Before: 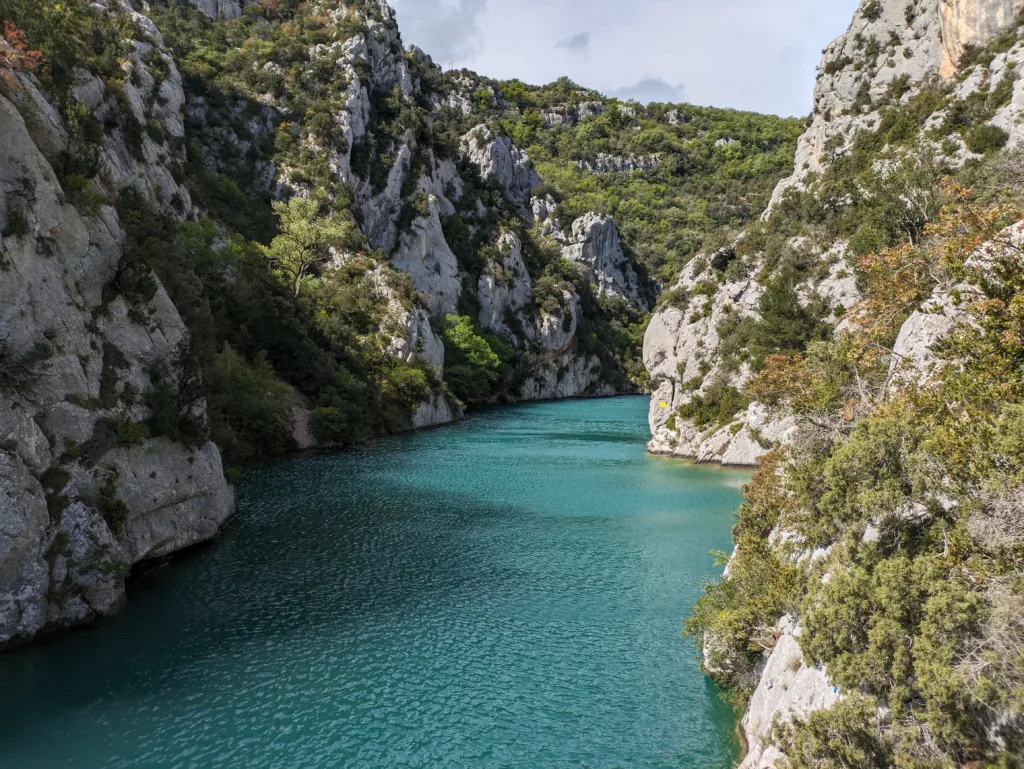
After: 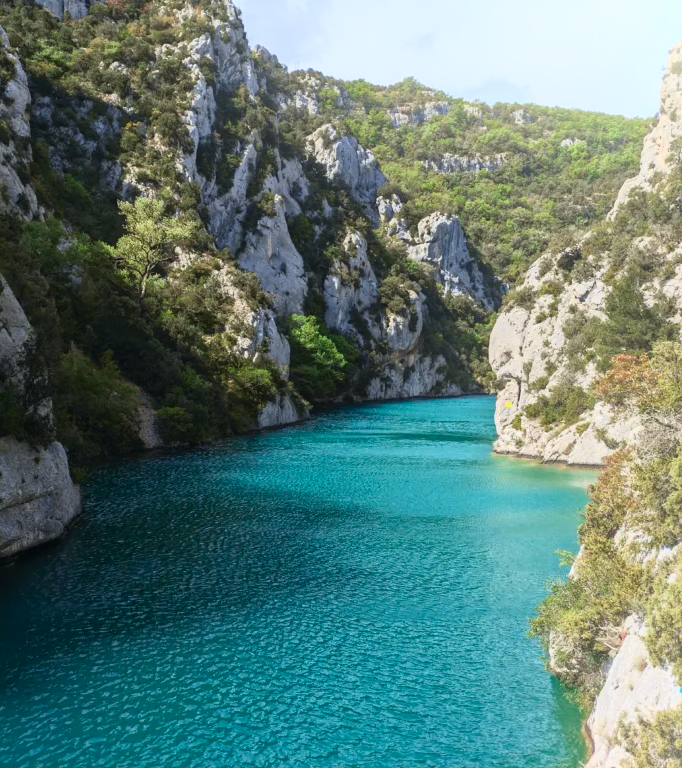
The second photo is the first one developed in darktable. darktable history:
local contrast: mode bilateral grid, contrast 100, coarseness 100, detail 91%, midtone range 0.2
tone curve: curves: ch0 [(0, 0.013) (0.104, 0.103) (0.258, 0.267) (0.448, 0.487) (0.709, 0.794) (0.886, 0.922) (0.994, 0.971)]; ch1 [(0, 0) (0.335, 0.298) (0.446, 0.413) (0.488, 0.484) (0.515, 0.508) (0.566, 0.593) (0.635, 0.661) (1, 1)]; ch2 [(0, 0) (0.314, 0.301) (0.437, 0.403) (0.502, 0.494) (0.528, 0.54) (0.557, 0.559) (0.612, 0.62) (0.715, 0.691) (1, 1)], color space Lab, independent channels, preserve colors none
crop and rotate: left 15.055%, right 18.278%
bloom: on, module defaults
